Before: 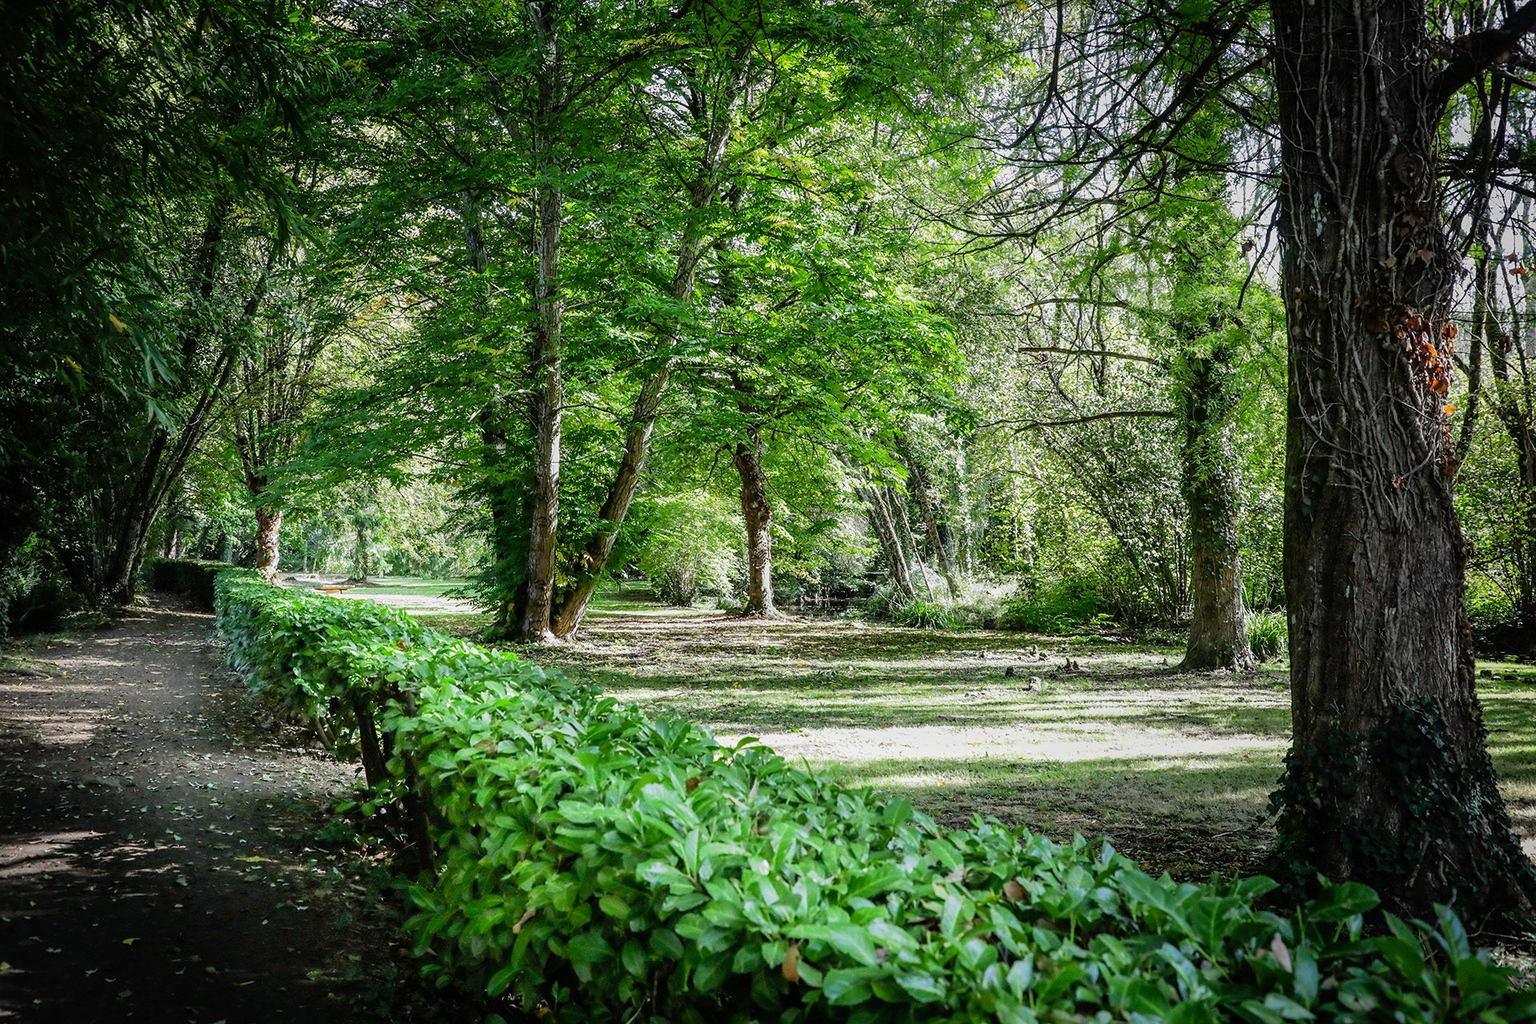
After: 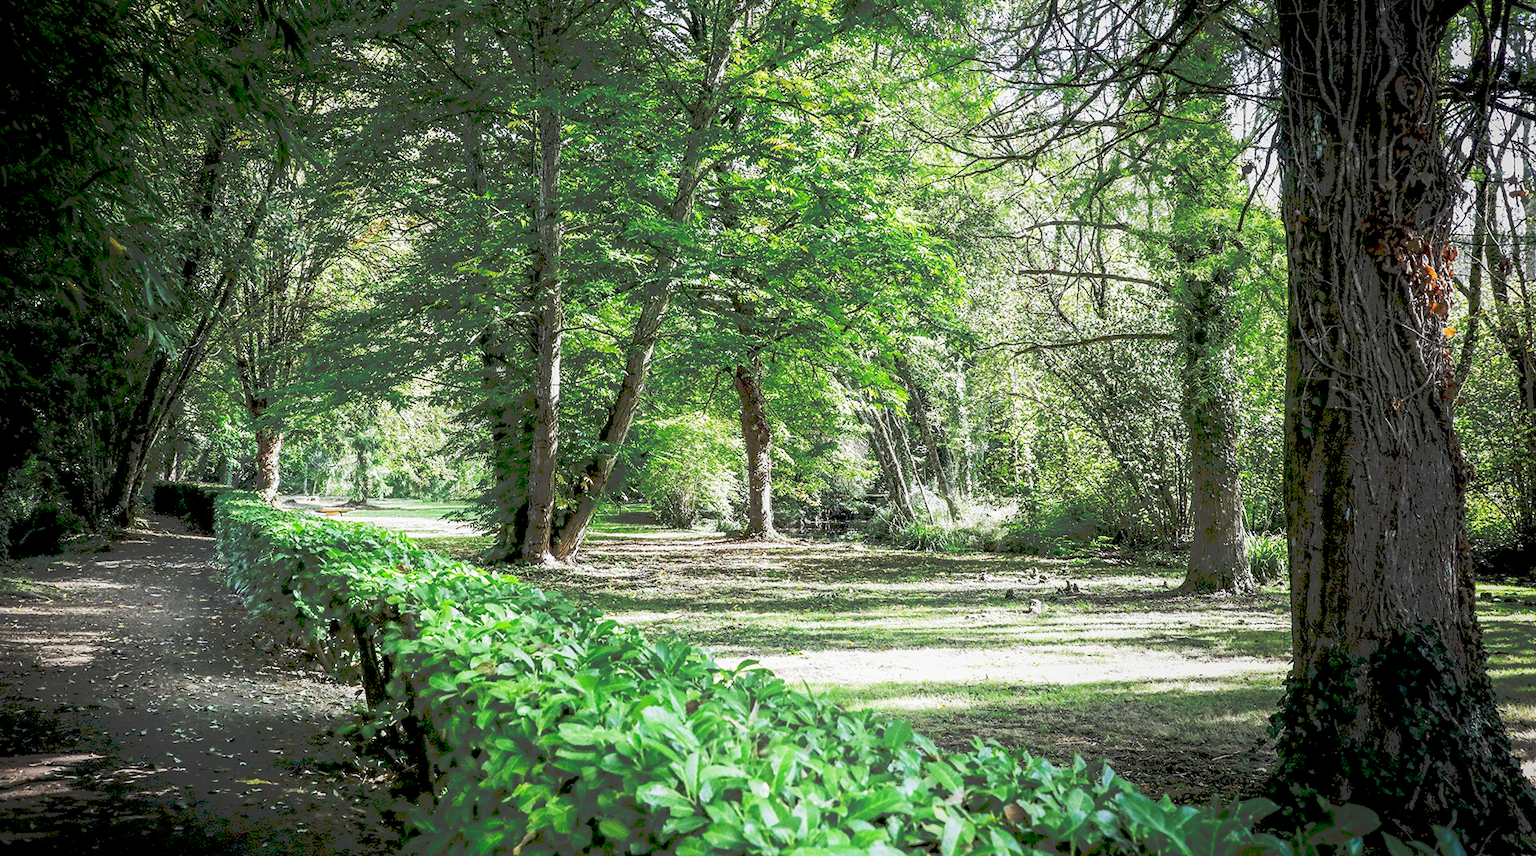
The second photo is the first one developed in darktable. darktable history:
shadows and highlights: shadows -40.15, highlights 62.88, soften with gaussian
crop: top 7.625%, bottom 8.027%
tone curve: curves: ch0 [(0, 0) (0.003, 0.273) (0.011, 0.276) (0.025, 0.276) (0.044, 0.28) (0.069, 0.283) (0.1, 0.288) (0.136, 0.293) (0.177, 0.302) (0.224, 0.321) (0.277, 0.349) (0.335, 0.393) (0.399, 0.448) (0.468, 0.51) (0.543, 0.589) (0.623, 0.677) (0.709, 0.761) (0.801, 0.839) (0.898, 0.909) (1, 1)], preserve colors none
filmic rgb: black relative exposure -8.7 EV, white relative exposure 2.7 EV, threshold 3 EV, target black luminance 0%, hardness 6.25, latitude 75%, contrast 1.325, highlights saturation mix -5%, preserve chrominance no, color science v5 (2021), iterations of high-quality reconstruction 0, enable highlight reconstruction true
